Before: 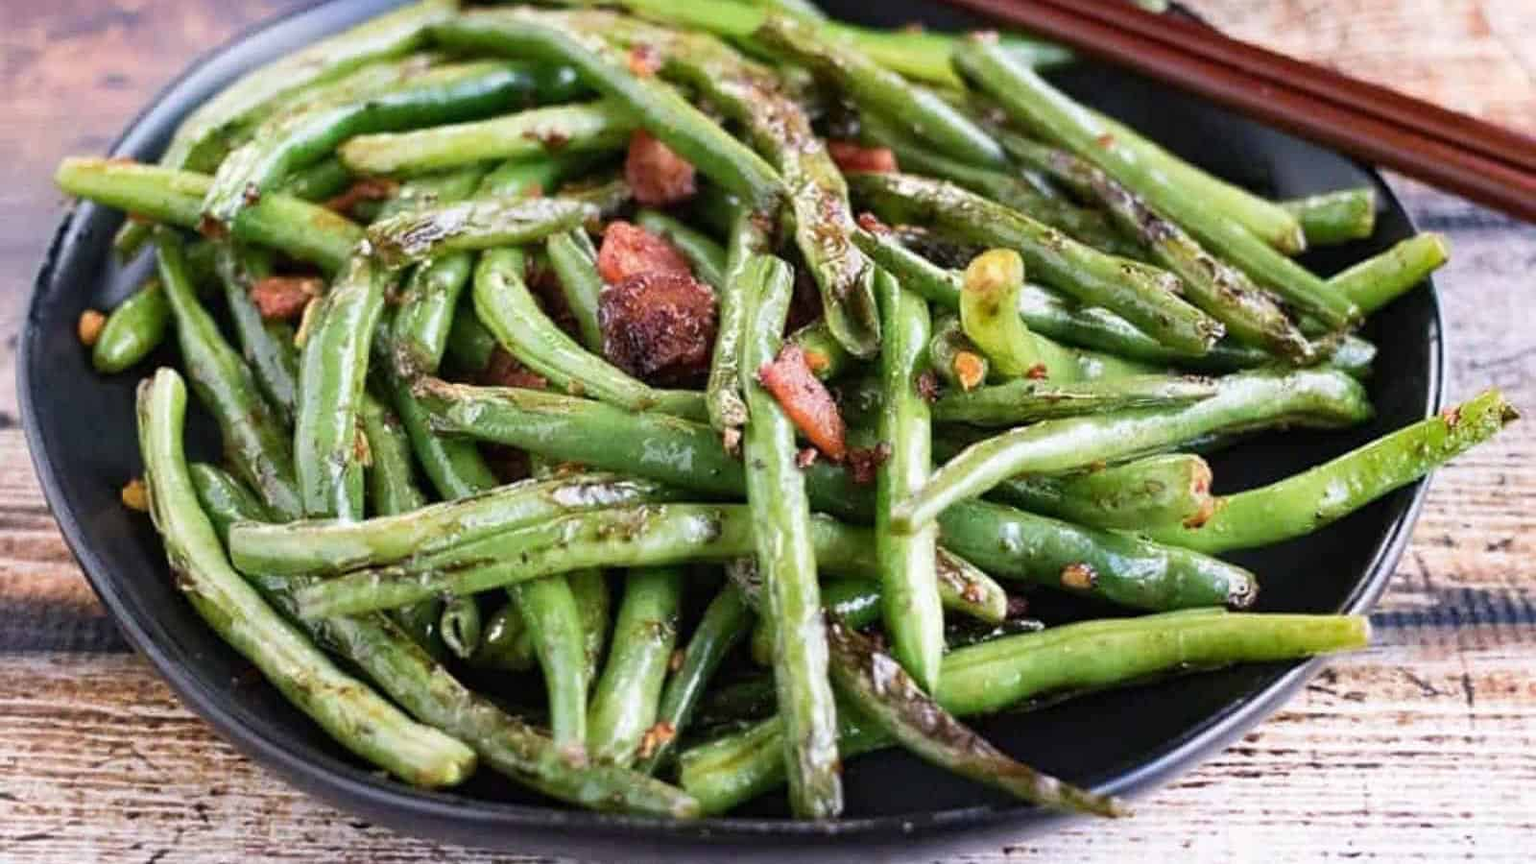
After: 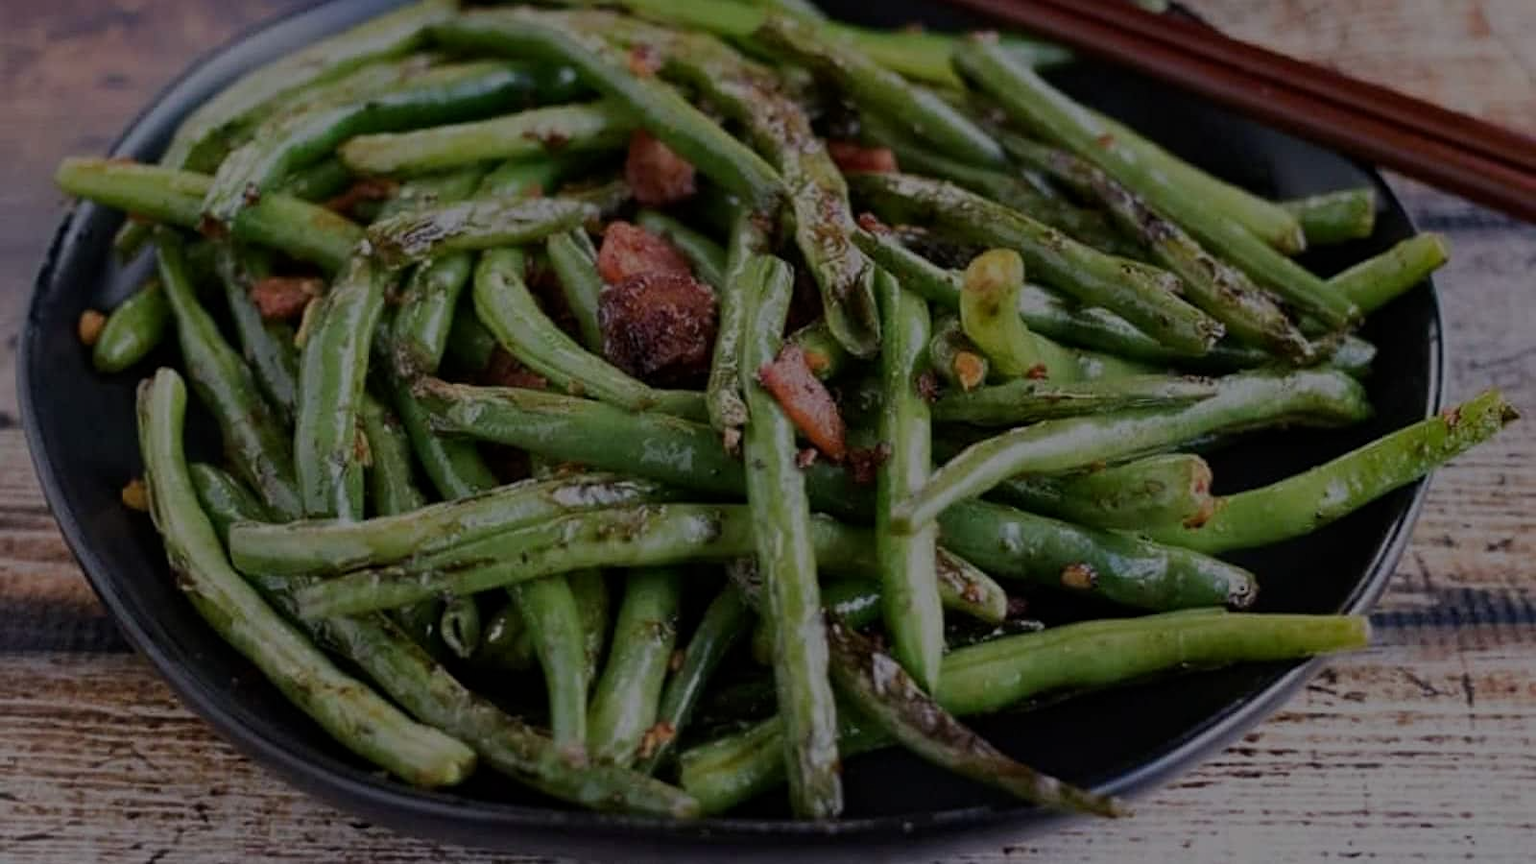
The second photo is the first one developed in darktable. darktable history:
local contrast: mode bilateral grid, contrast 14, coarseness 37, detail 106%, midtone range 0.2
exposure: exposure -1.975 EV, compensate highlight preservation false
